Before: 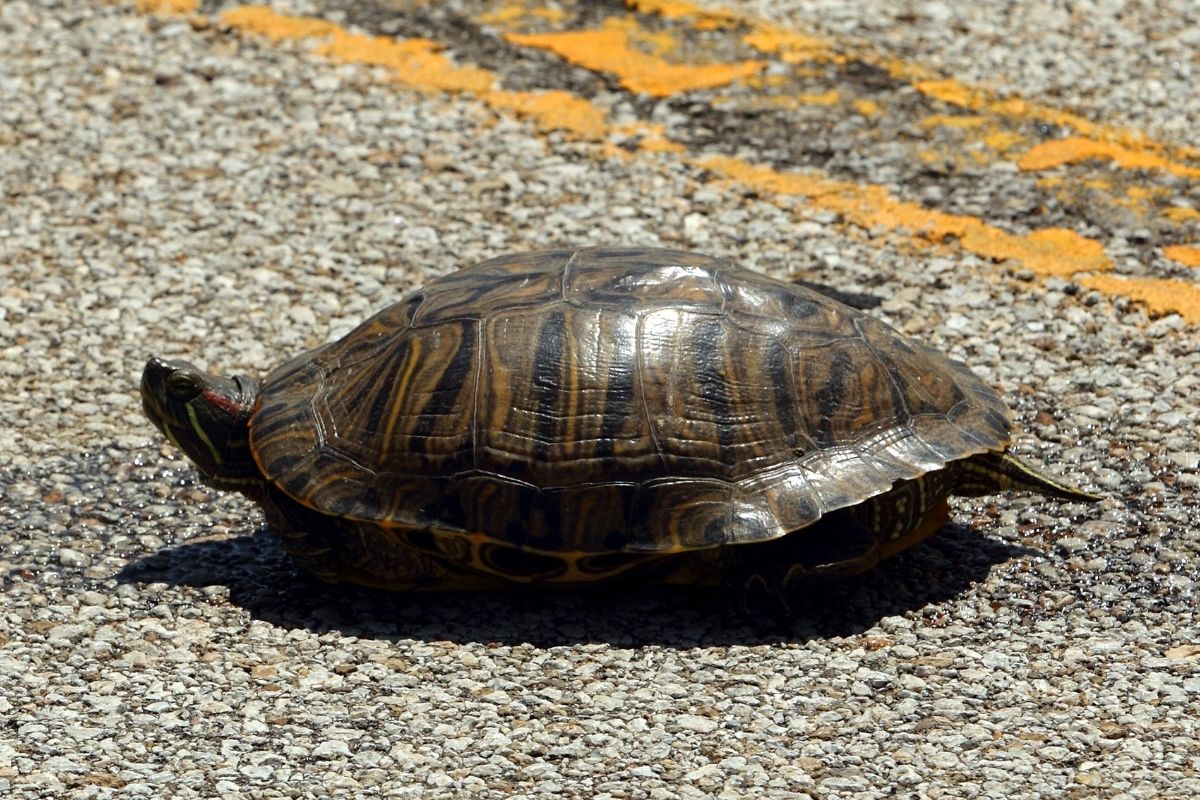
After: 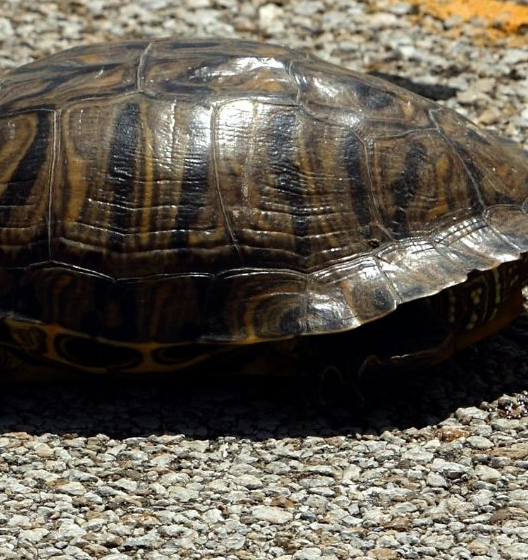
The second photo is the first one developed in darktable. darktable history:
crop: left 35.419%, top 26.185%, right 20.106%, bottom 3.437%
color balance rgb: power › luminance -8.801%, perceptual saturation grading › global saturation 0.811%, global vibrance 9.59%
